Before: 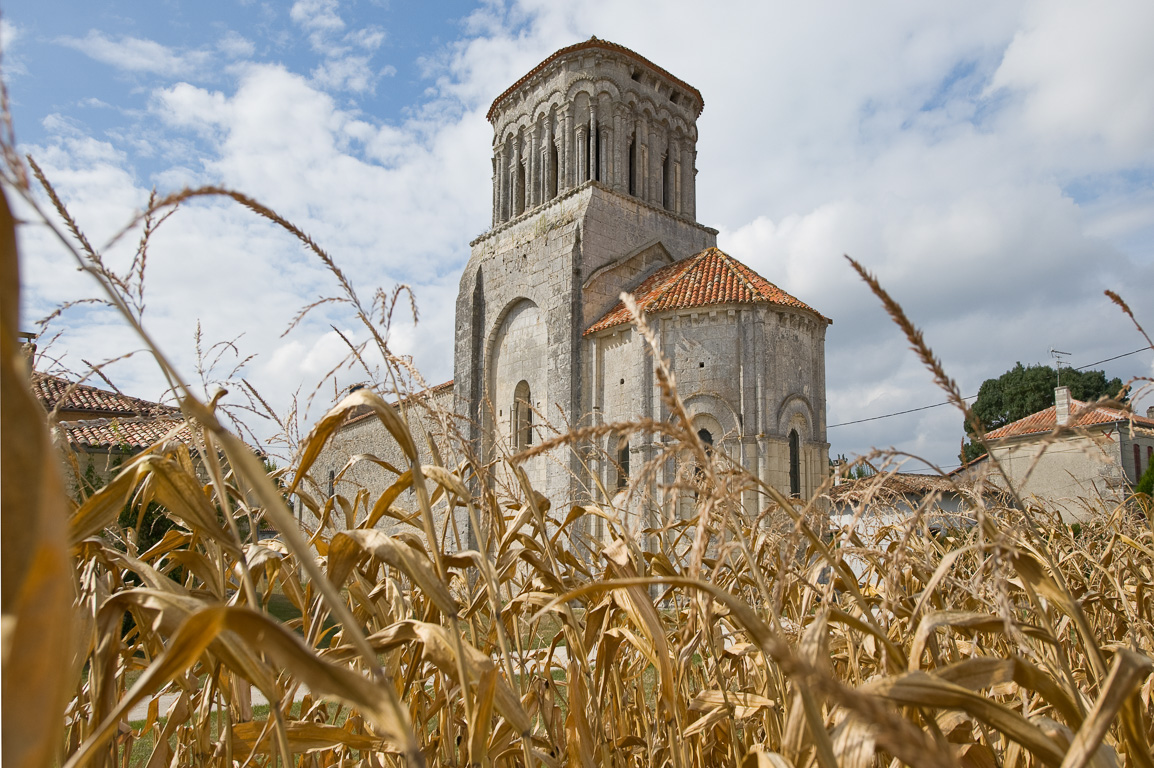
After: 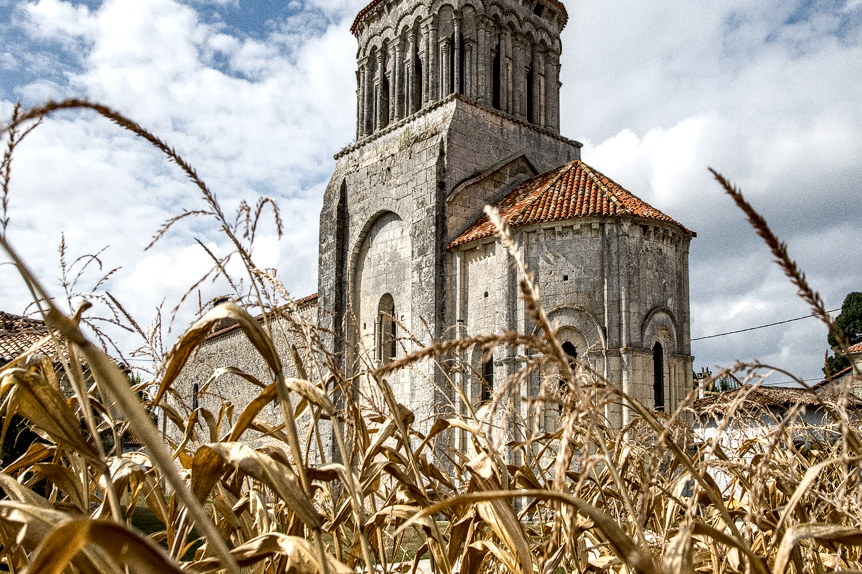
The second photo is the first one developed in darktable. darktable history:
local contrast: highlights 20%, detail 197%
grain: on, module defaults
crop and rotate: left 11.831%, top 11.346%, right 13.429%, bottom 13.899%
